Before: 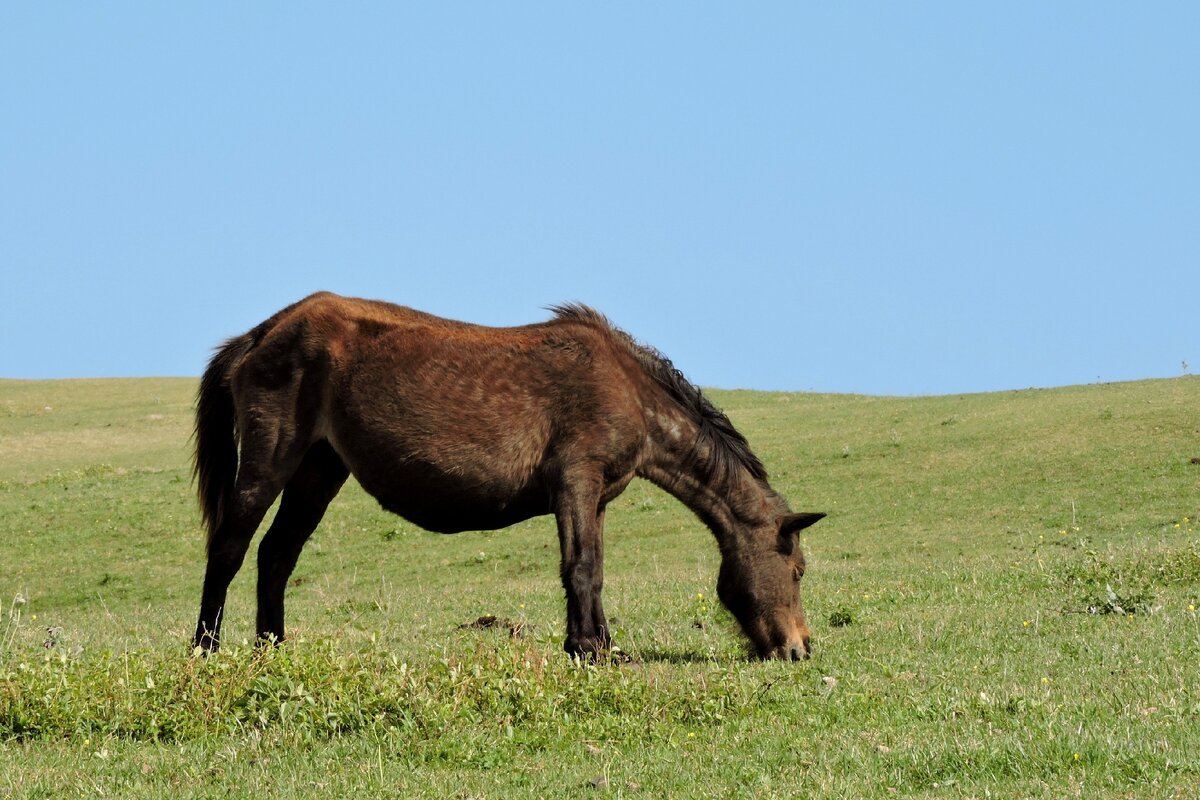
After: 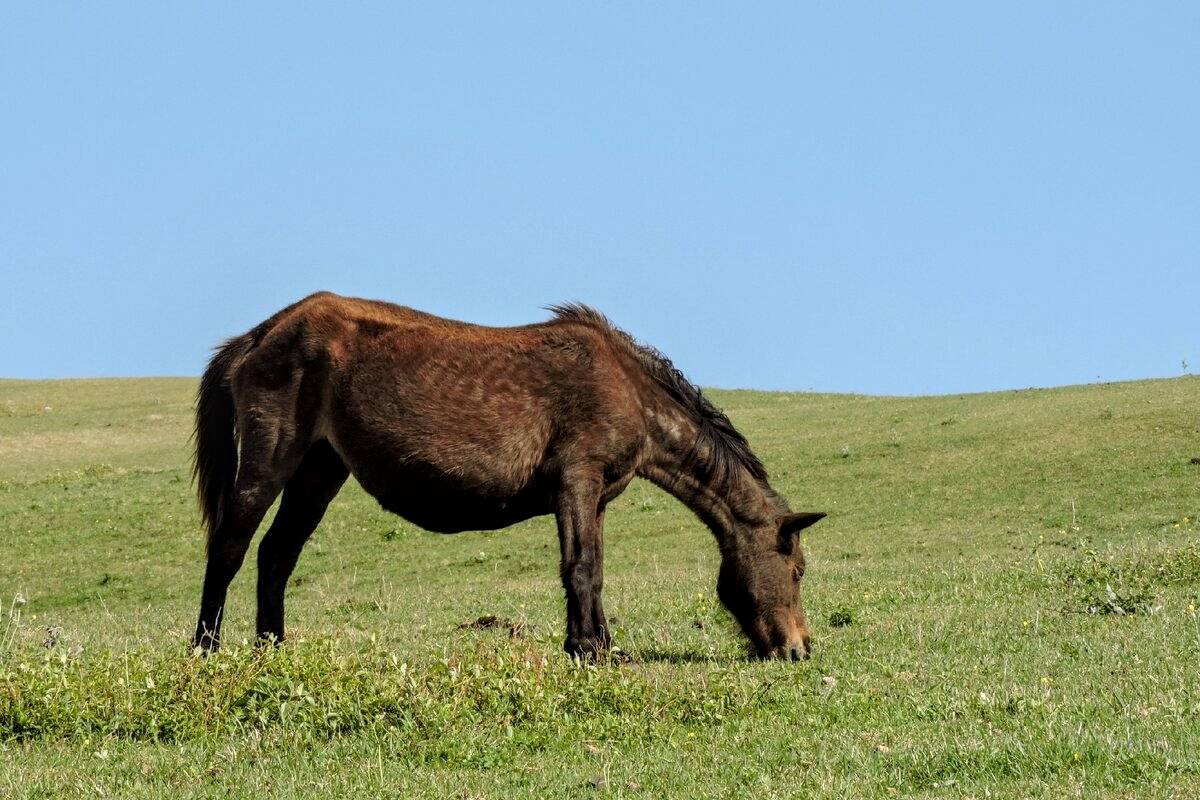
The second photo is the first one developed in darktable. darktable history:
contrast equalizer: octaves 7, y [[0.5, 0.5, 0.472, 0.5, 0.5, 0.5], [0.5 ×6], [0.5 ×6], [0 ×6], [0 ×6]]
local contrast: detail 130%
